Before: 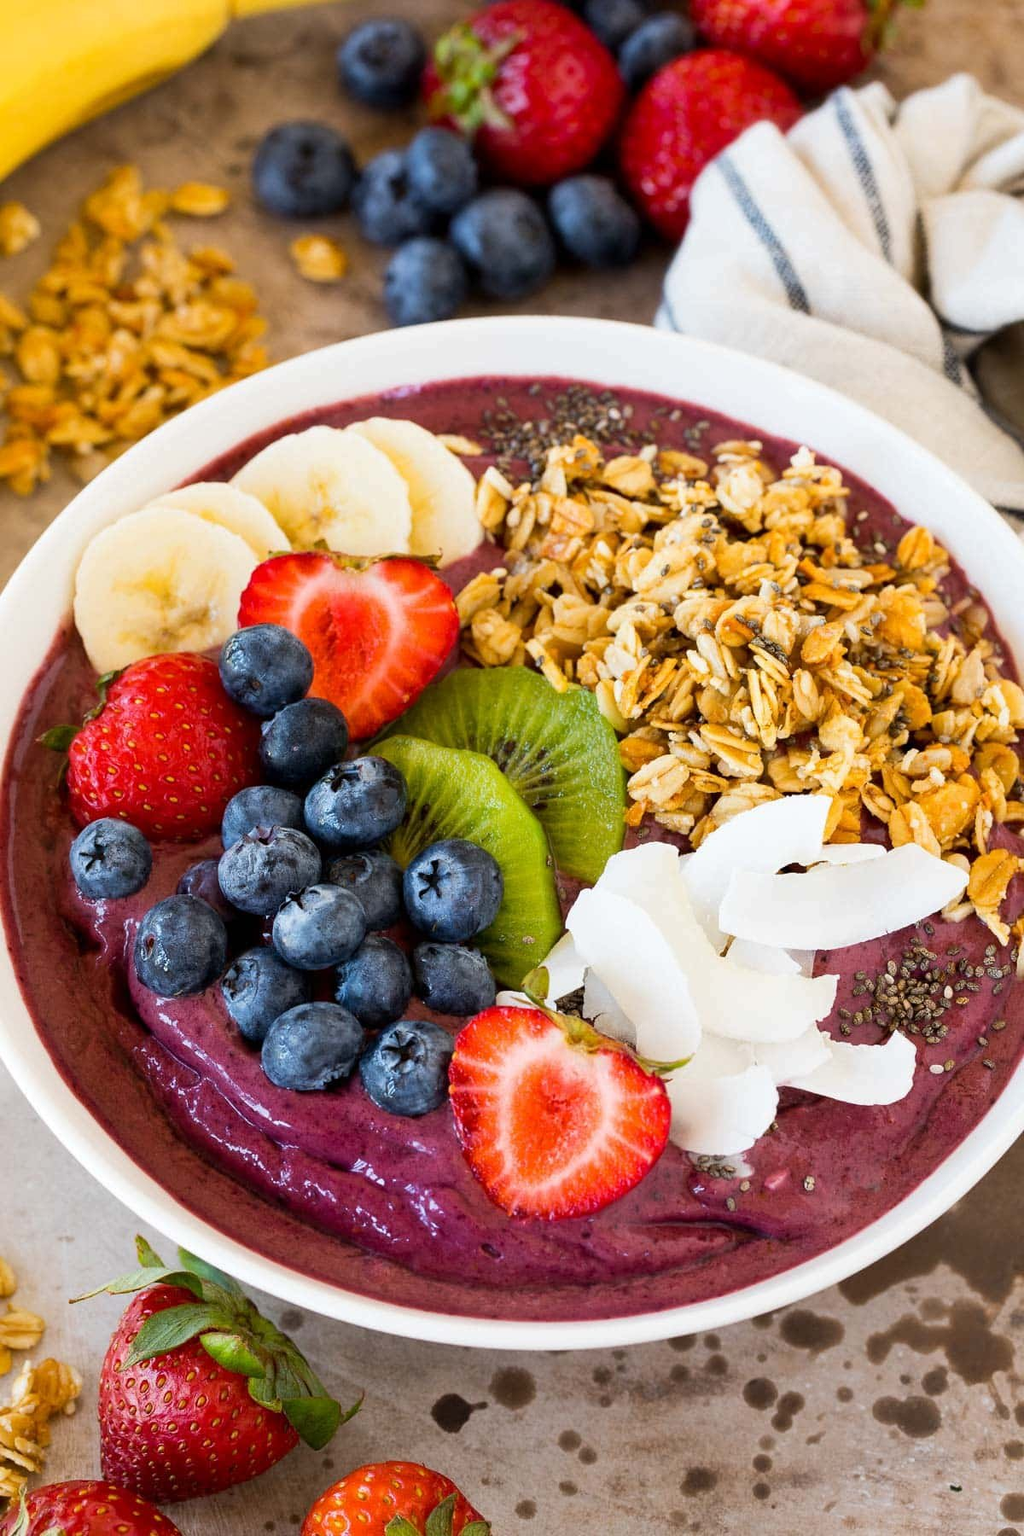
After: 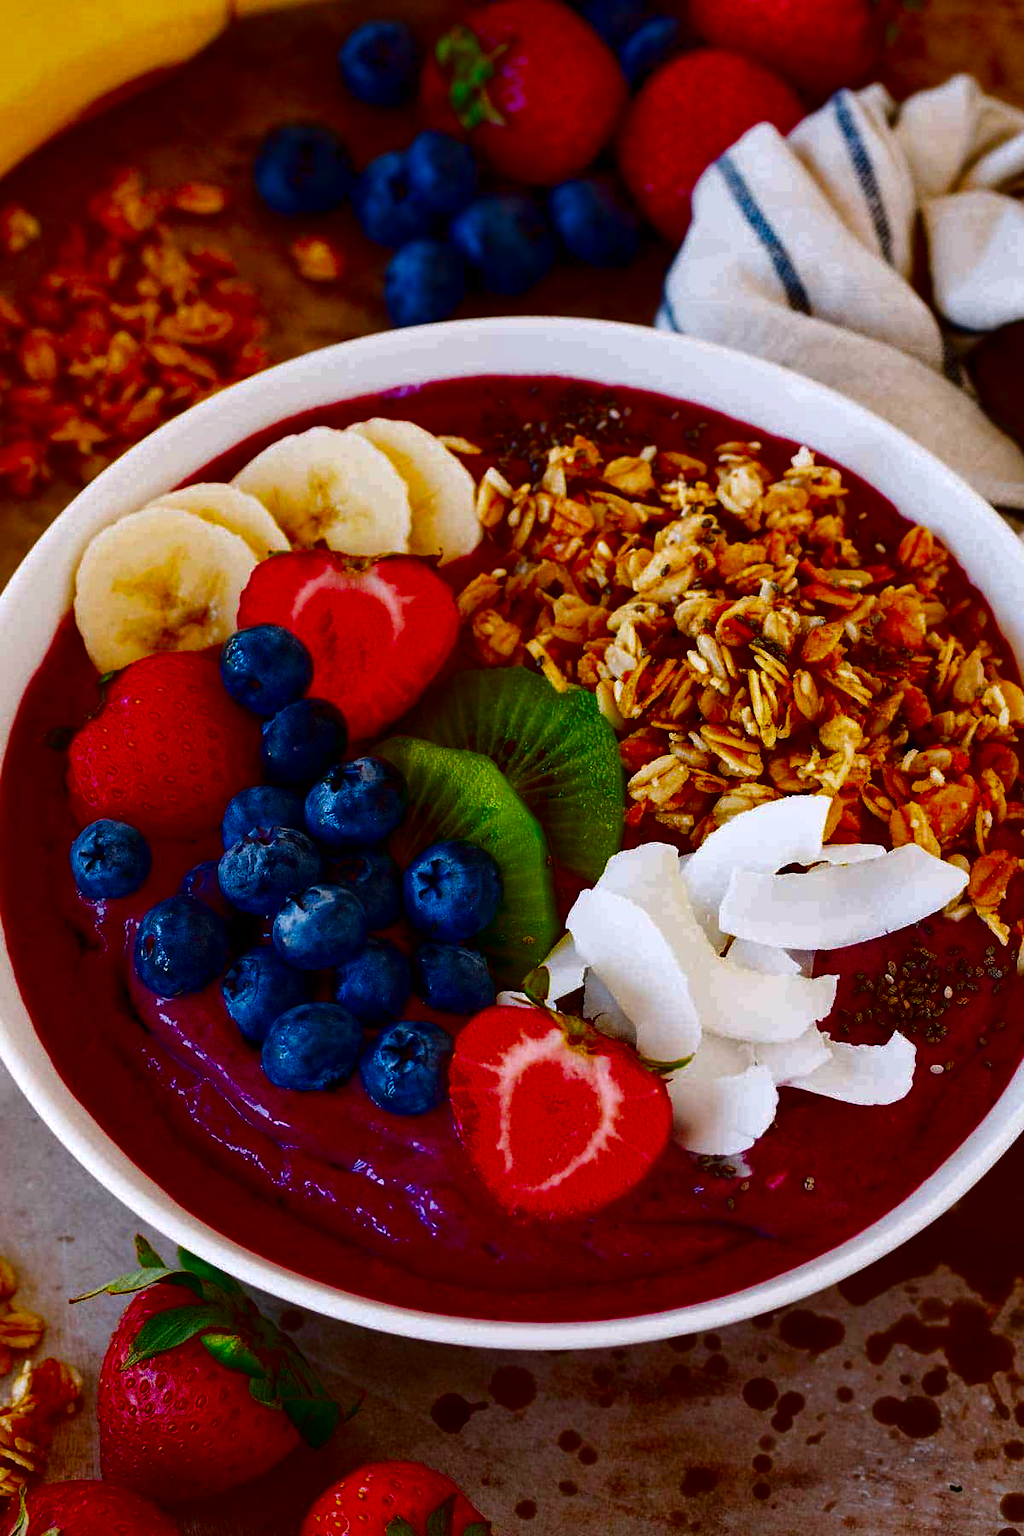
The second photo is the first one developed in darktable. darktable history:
white balance: red 1.009, blue 1.027
contrast brightness saturation: brightness -1, saturation 1
